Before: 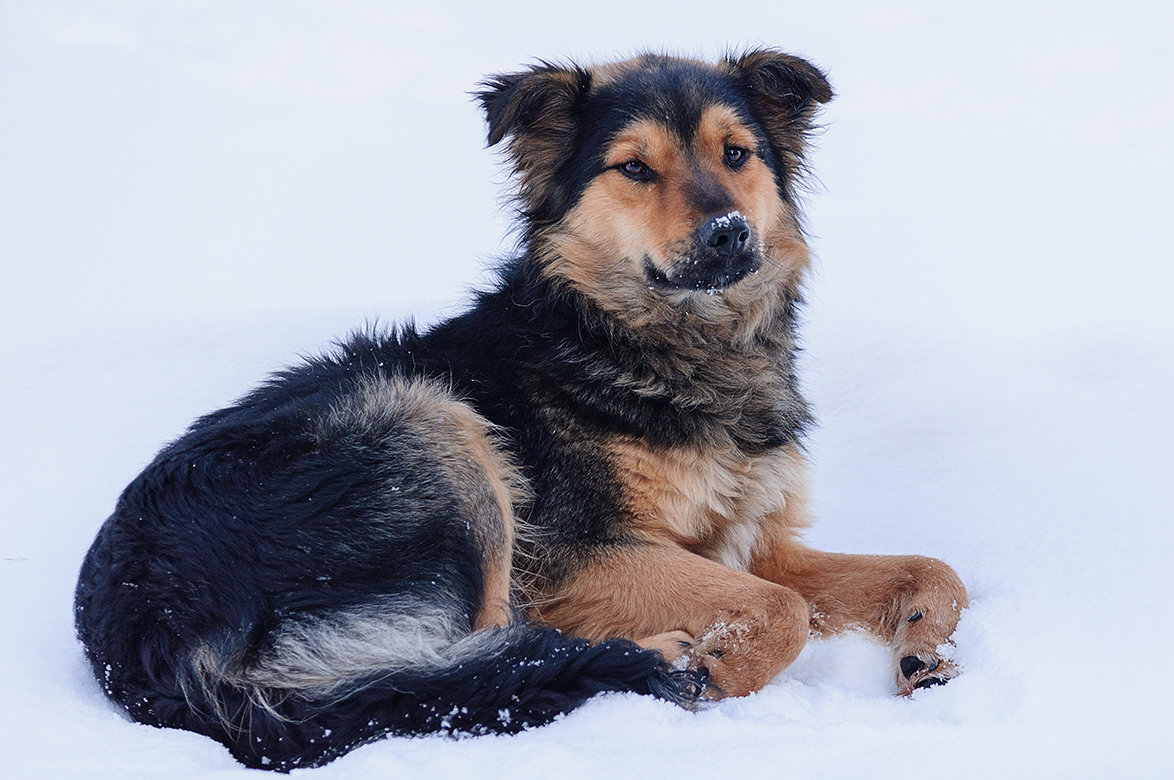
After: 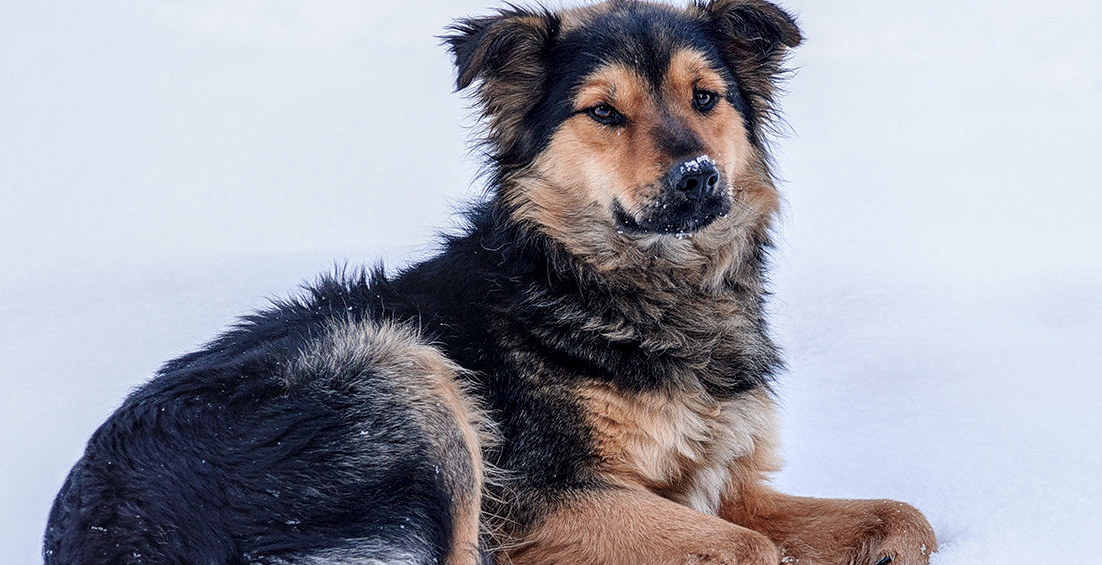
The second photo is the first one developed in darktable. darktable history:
local contrast: highlights 58%, detail 146%
crop: left 2.698%, top 7.205%, right 3.412%, bottom 20.306%
